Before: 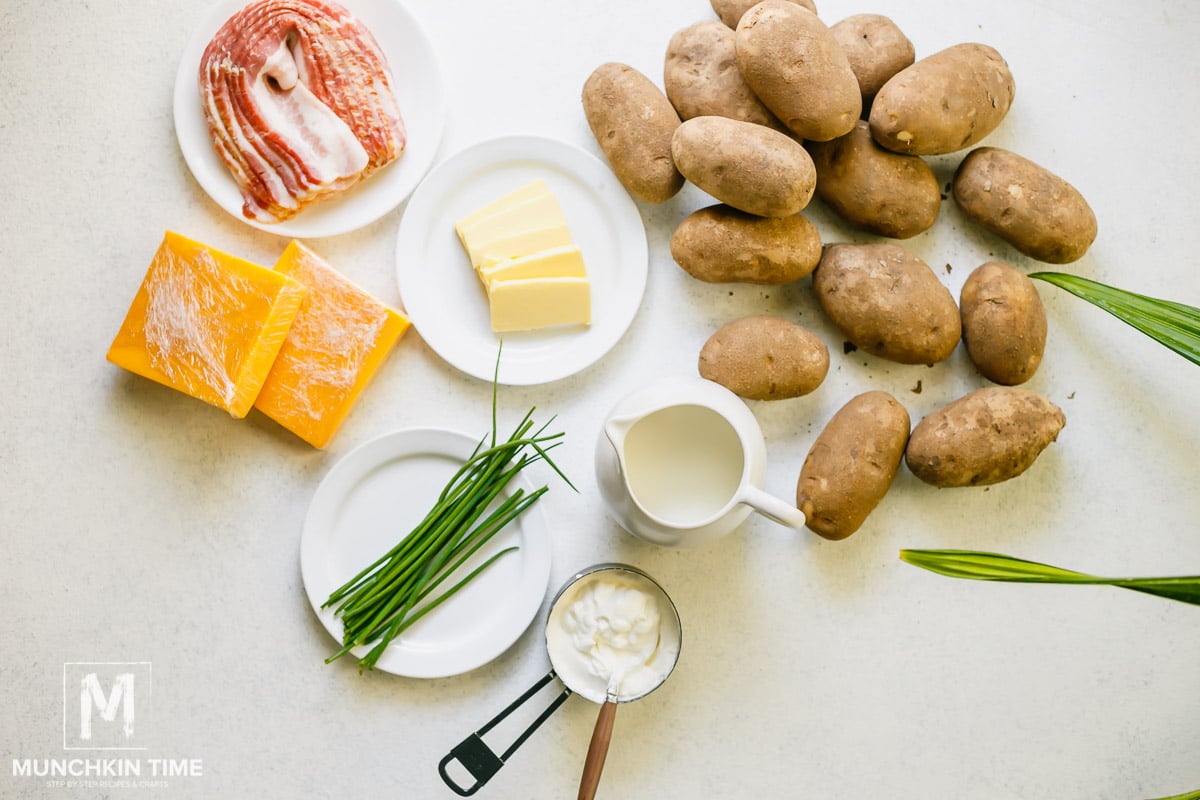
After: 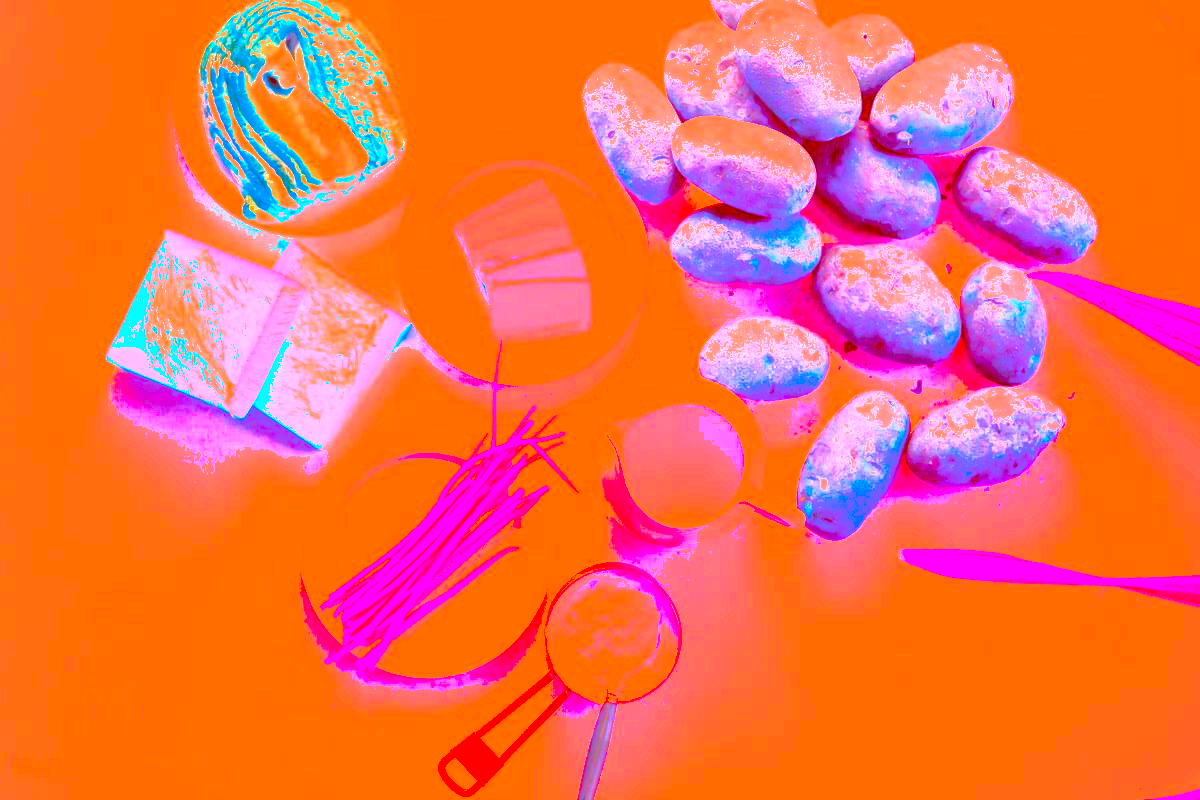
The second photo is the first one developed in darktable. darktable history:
contrast brightness saturation: saturation -0.047
color balance rgb: shadows lift › chroma 2.055%, shadows lift › hue 216.35°, perceptual saturation grading › global saturation 20%, perceptual saturation grading › highlights -25.259%, perceptual saturation grading › shadows 24.168%, perceptual brilliance grading › global brilliance 2.807%, perceptual brilliance grading › highlights -2.855%, perceptual brilliance grading › shadows 3.802%, global vibrance 18.091%
color correction: highlights a* -39.56, highlights b* -39.7, shadows a* -39.5, shadows b* -39.99, saturation -2.94
exposure: black level correction 0, exposure 1.288 EV, compensate exposure bias true, compensate highlight preservation false
shadows and highlights: on, module defaults
